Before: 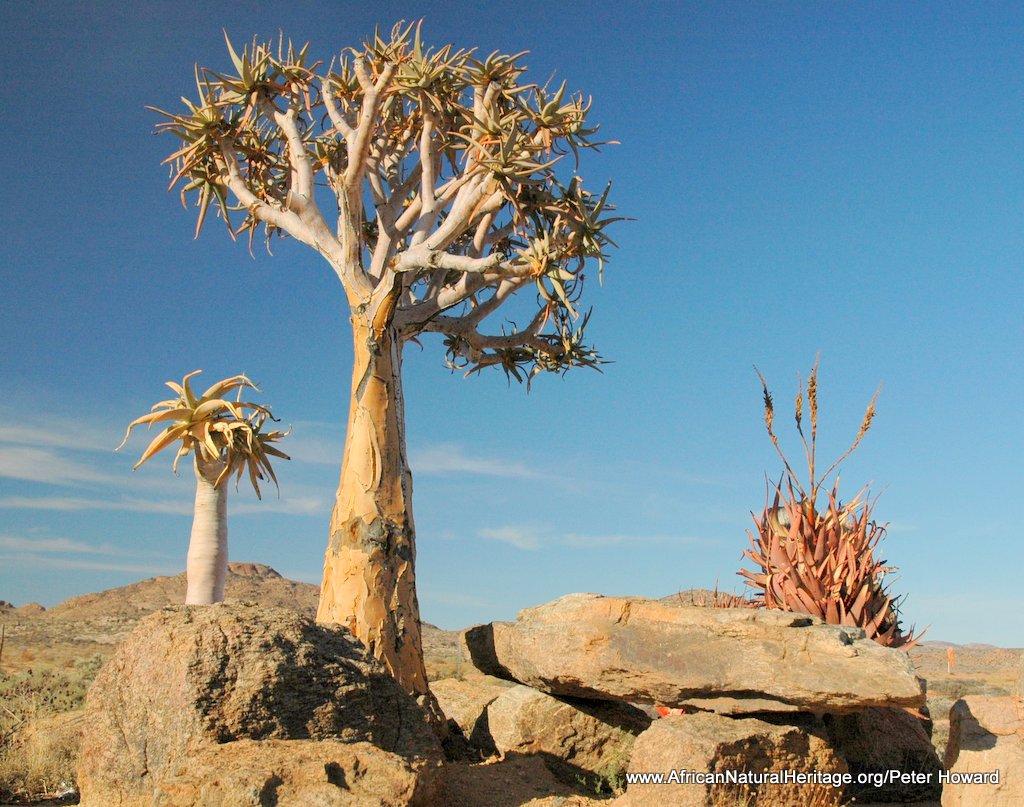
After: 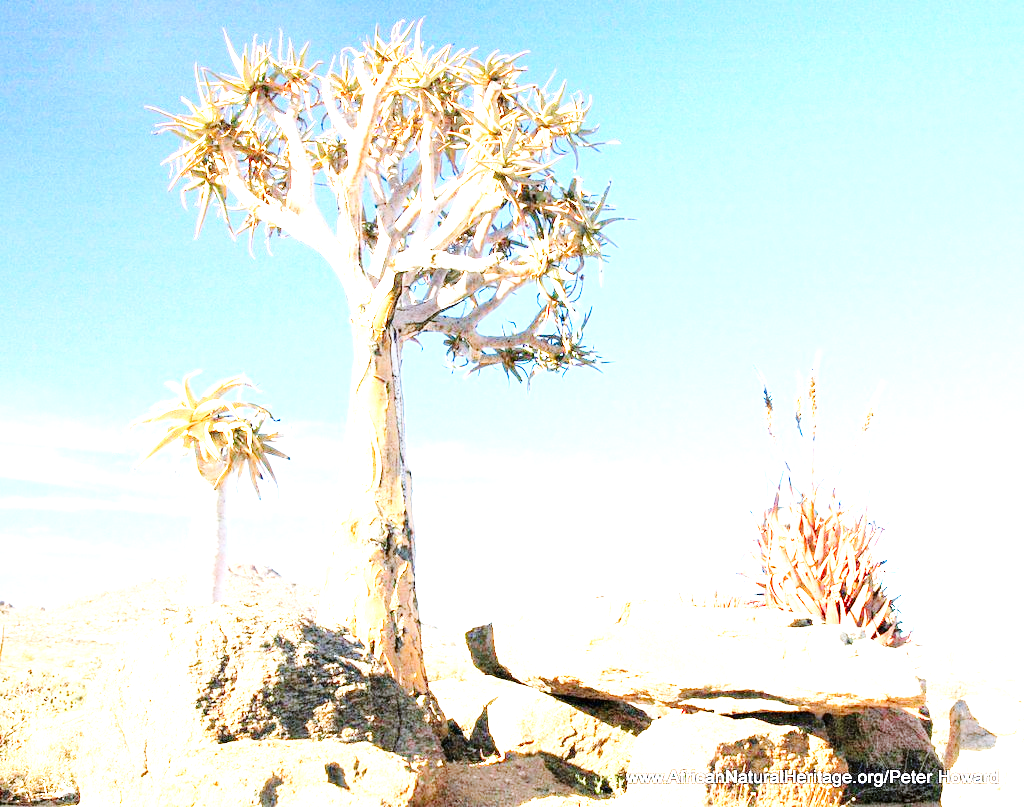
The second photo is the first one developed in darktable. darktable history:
base curve: curves: ch0 [(0, 0) (0.036, 0.025) (0.121, 0.166) (0.206, 0.329) (0.605, 0.79) (1, 1)], preserve colors none
exposure: exposure 2.284 EV, compensate highlight preservation false
color calibration: illuminant as shot in camera, x 0.37, y 0.382, temperature 4319.61 K
